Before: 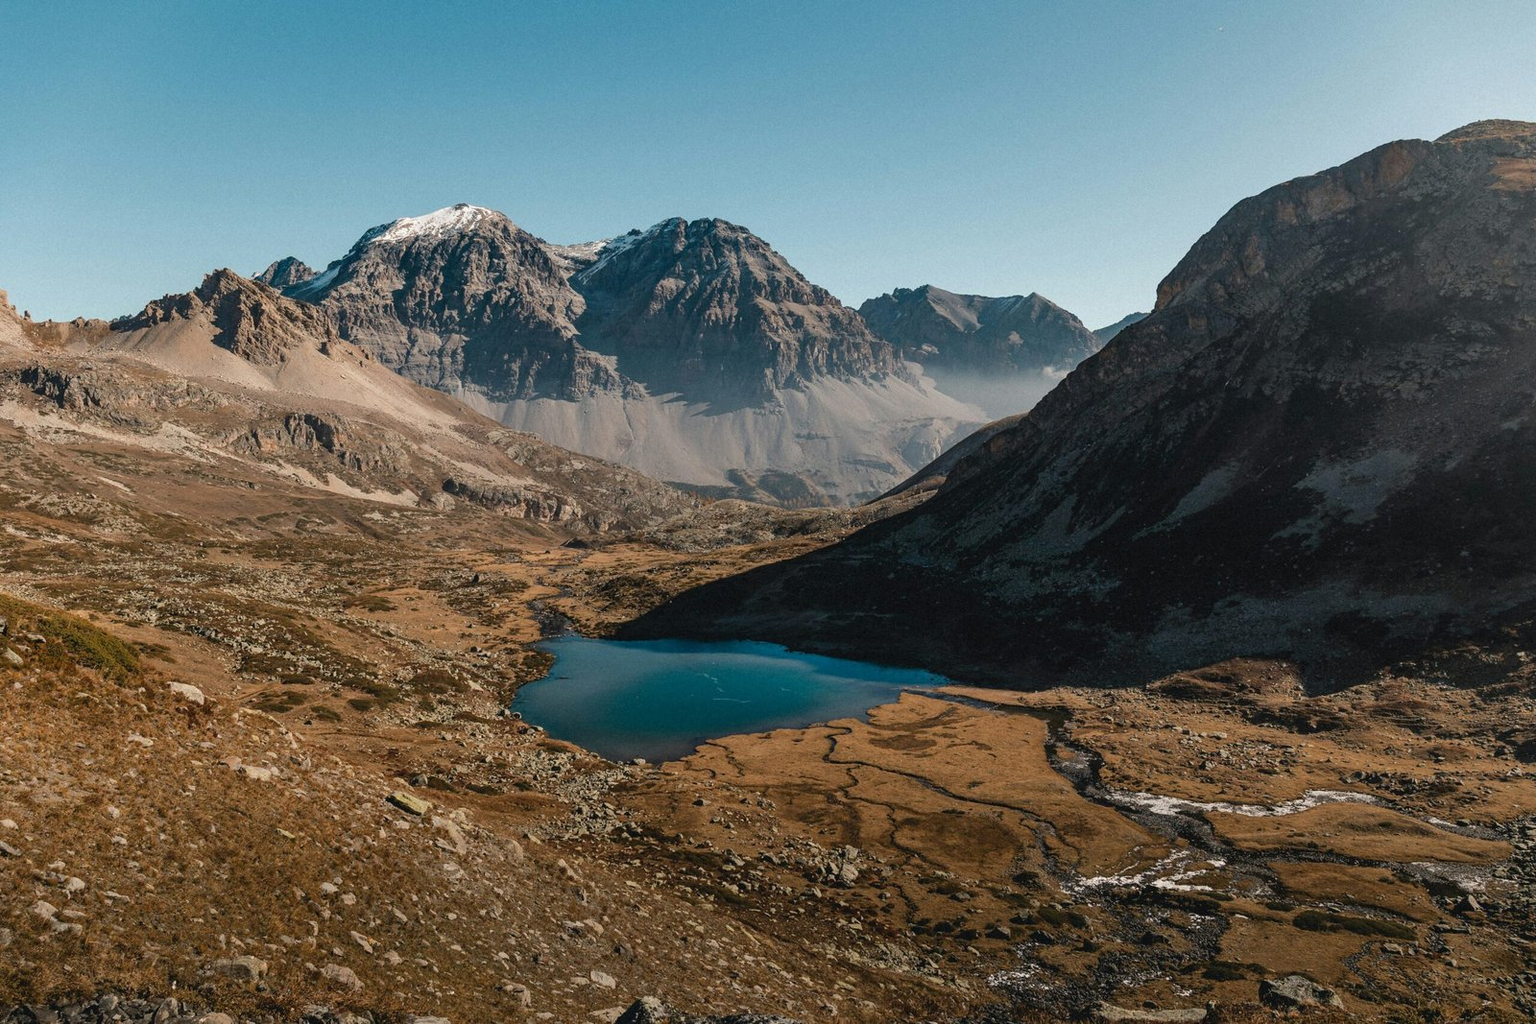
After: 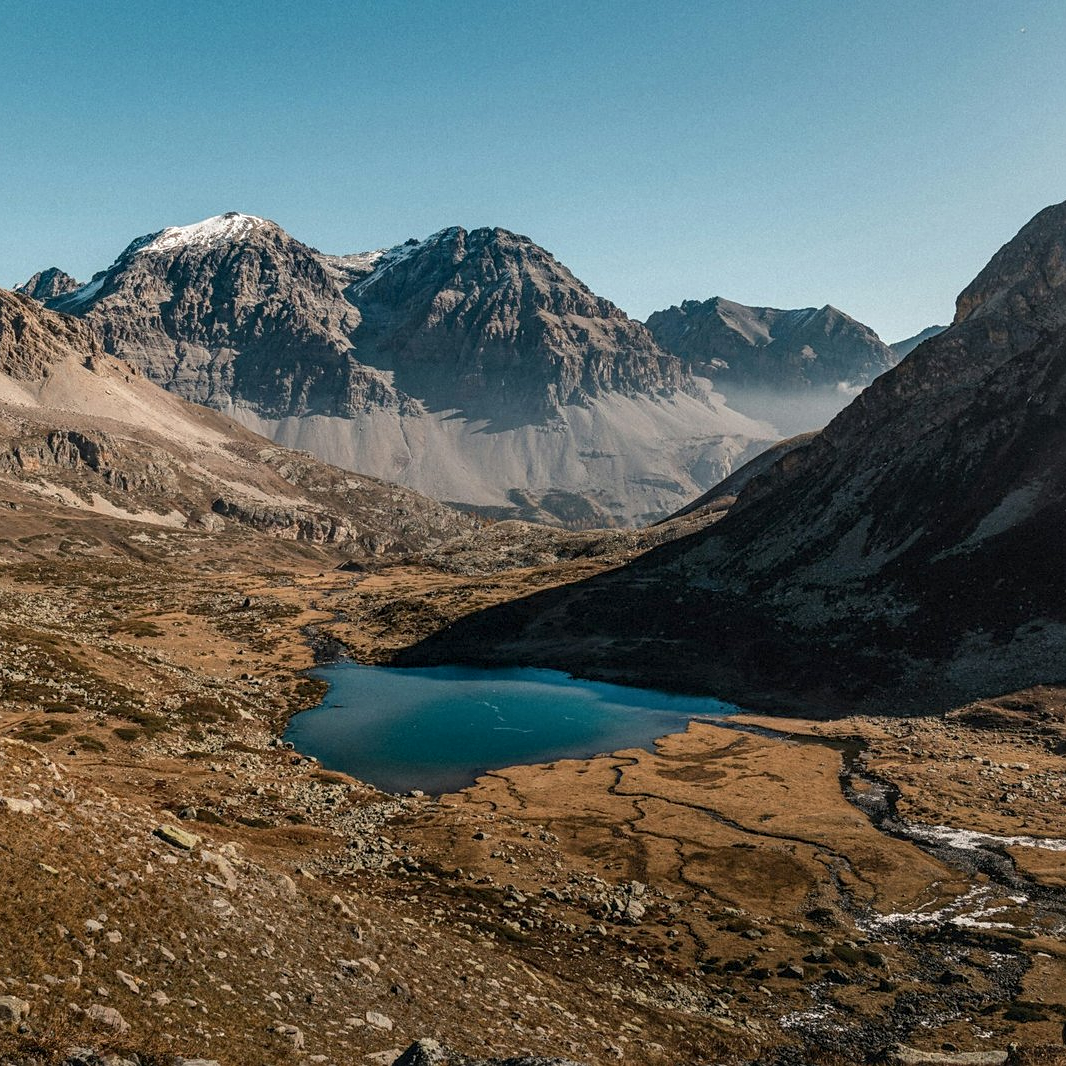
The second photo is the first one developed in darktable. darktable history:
local contrast: on, module defaults
crop and rotate: left 15.613%, right 17.704%
sharpen: amount 0.217
tone equalizer: on, module defaults
